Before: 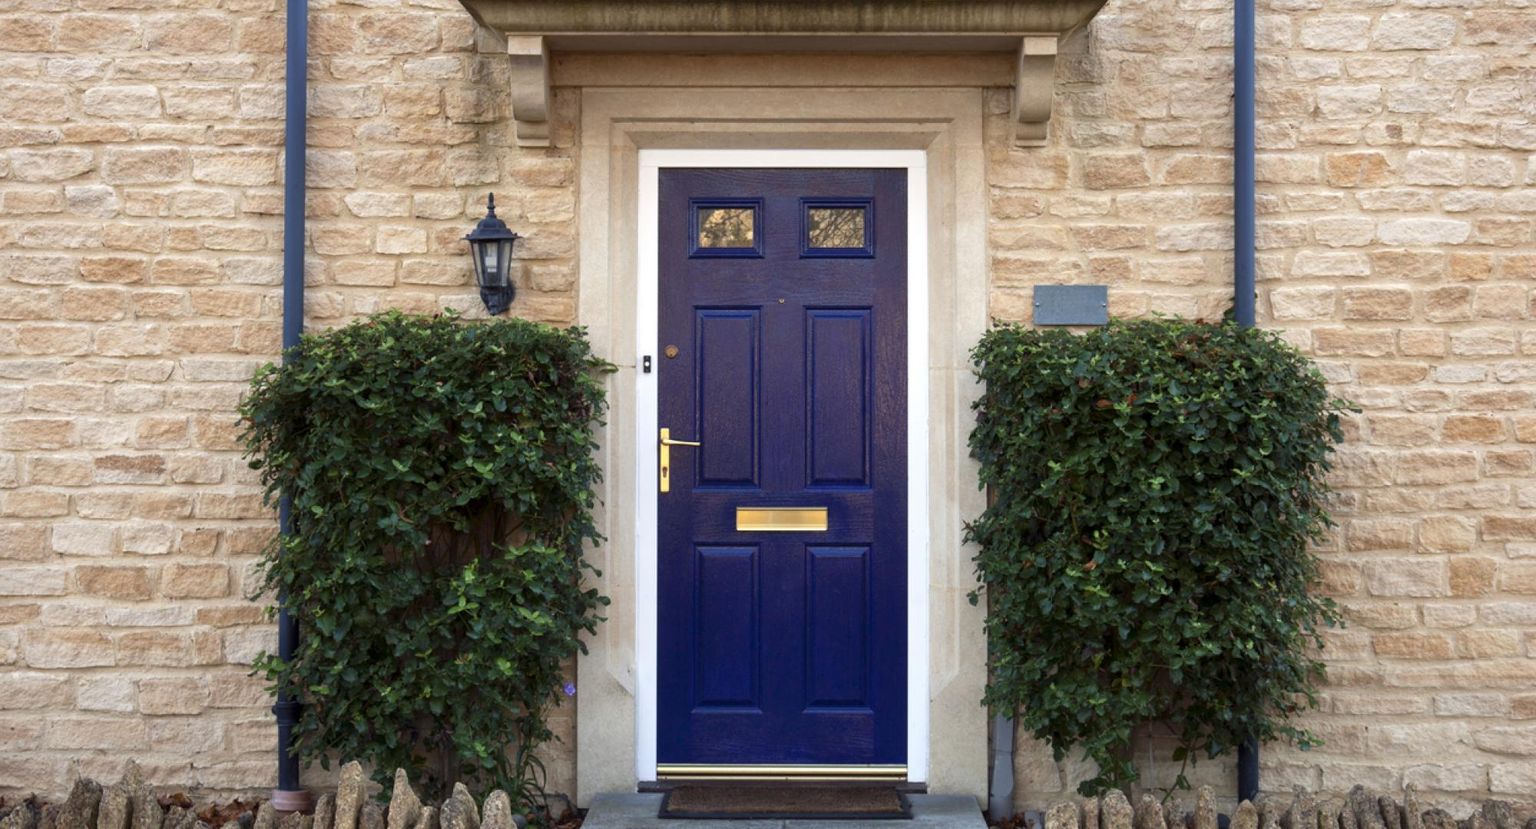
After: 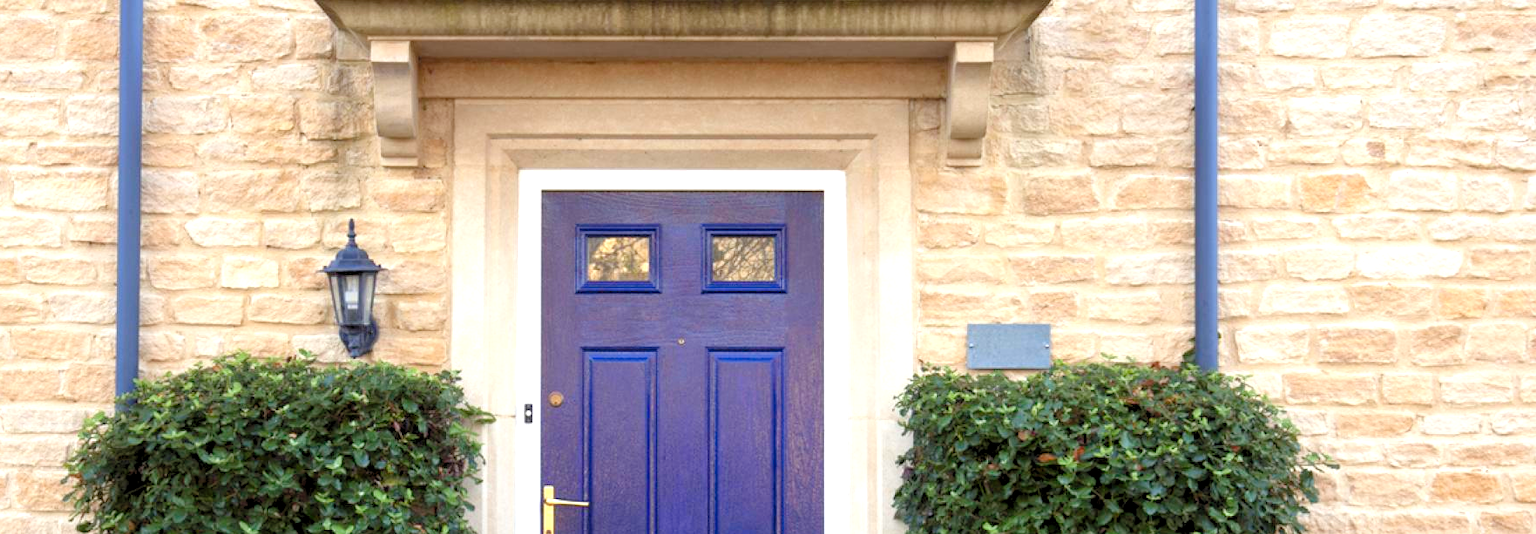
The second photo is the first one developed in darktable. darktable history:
crop and rotate: left 11.818%, bottom 43.065%
levels: levels [0.036, 0.364, 0.827]
tone equalizer: -8 EV 0.094 EV
